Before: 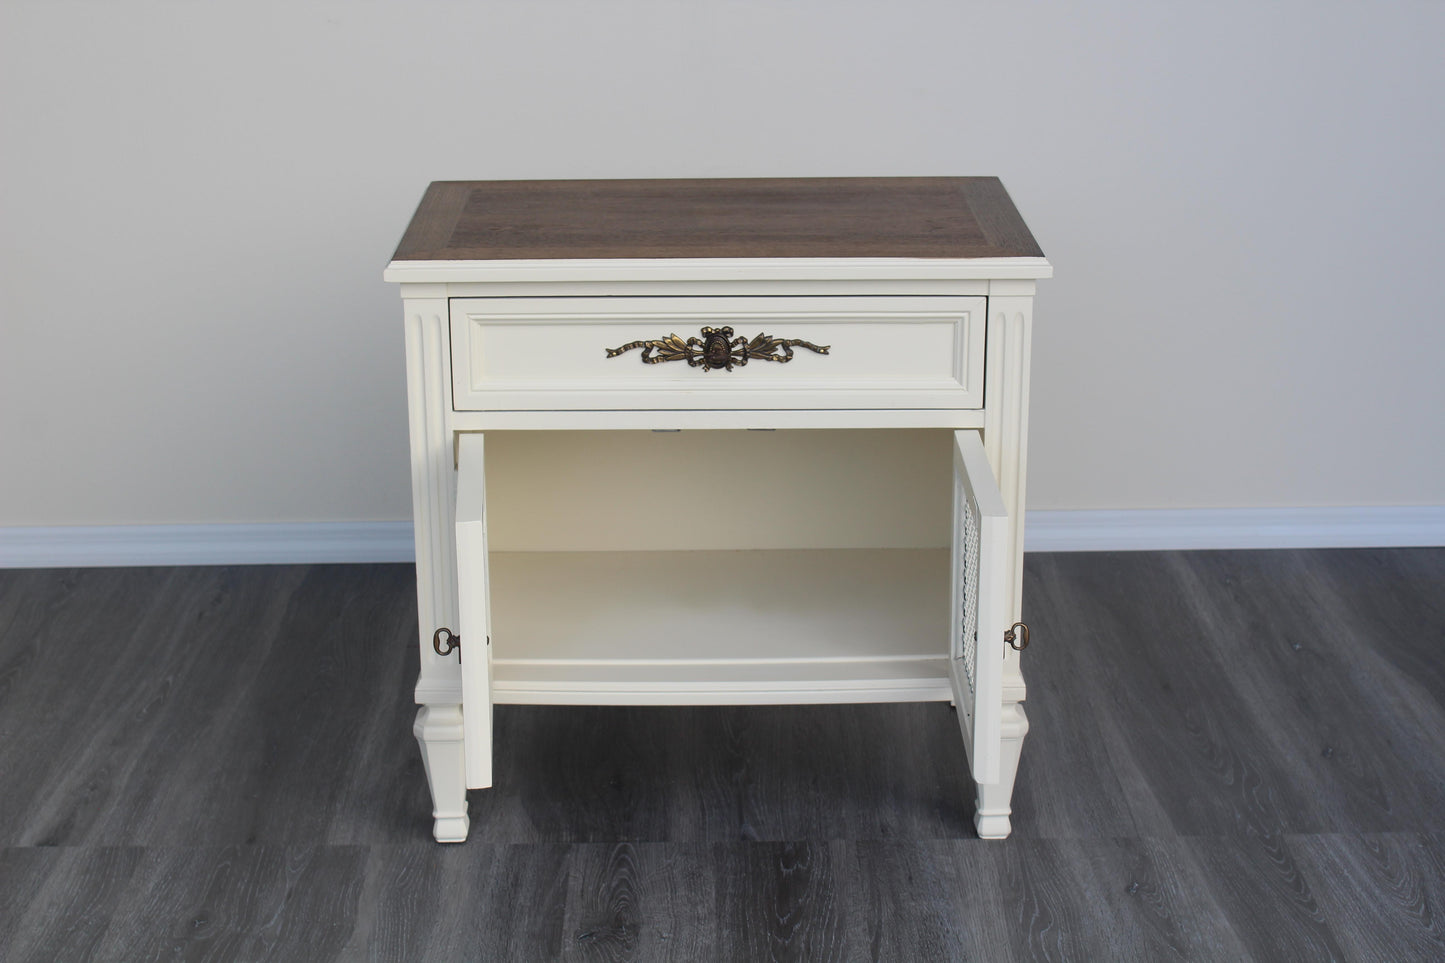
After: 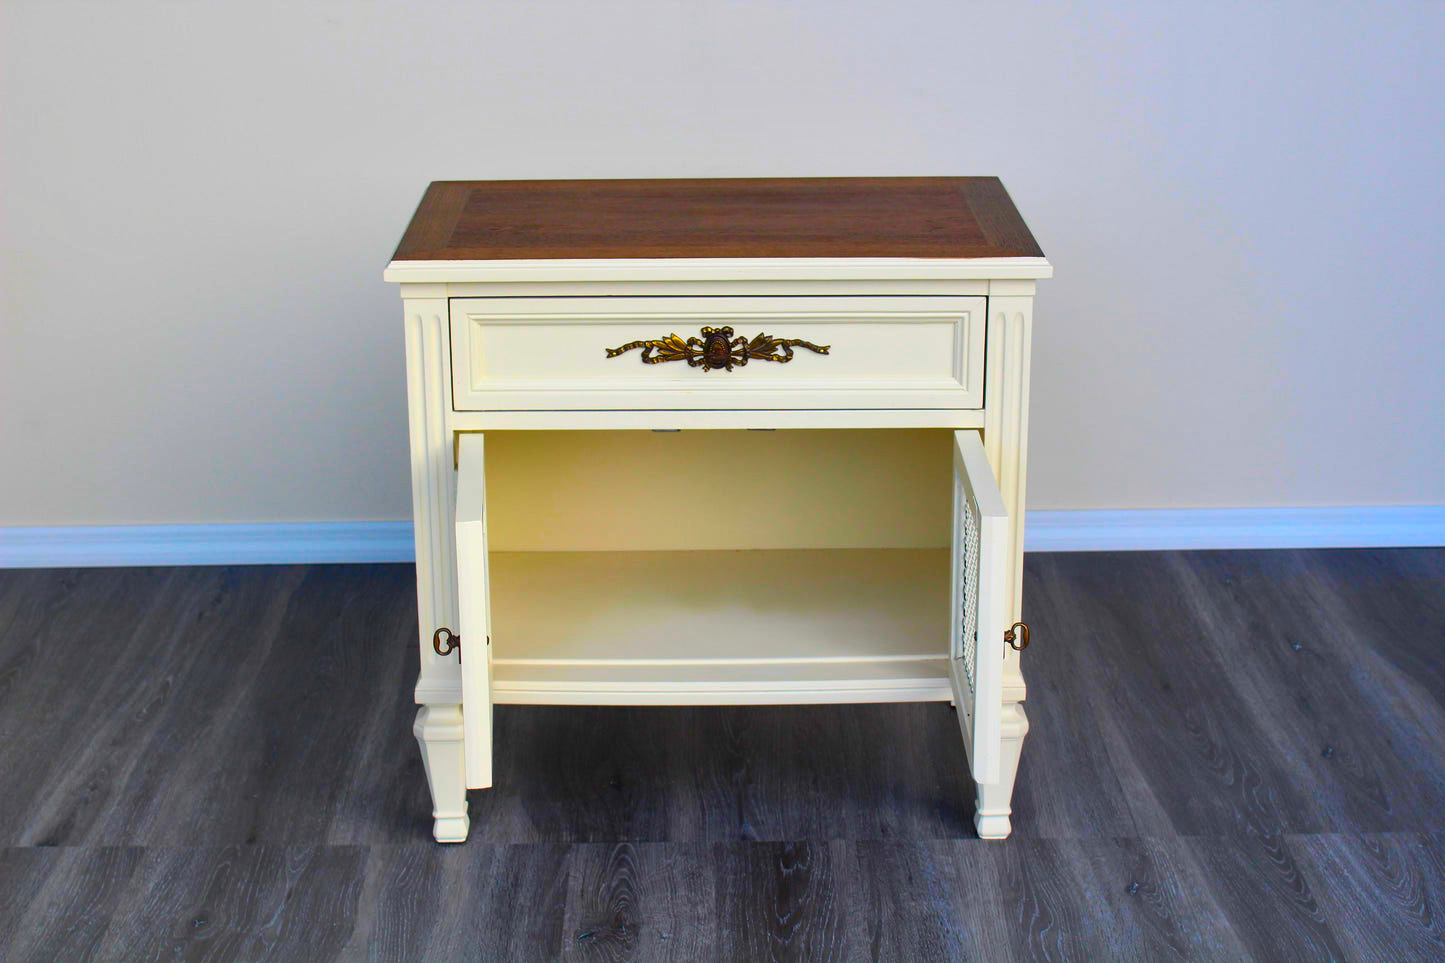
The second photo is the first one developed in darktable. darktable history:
local contrast: mode bilateral grid, contrast 25, coarseness 60, detail 151%, midtone range 0.2
shadows and highlights: shadows -1.38, highlights 38.25
color correction: highlights b* 0.037, saturation 2.98
